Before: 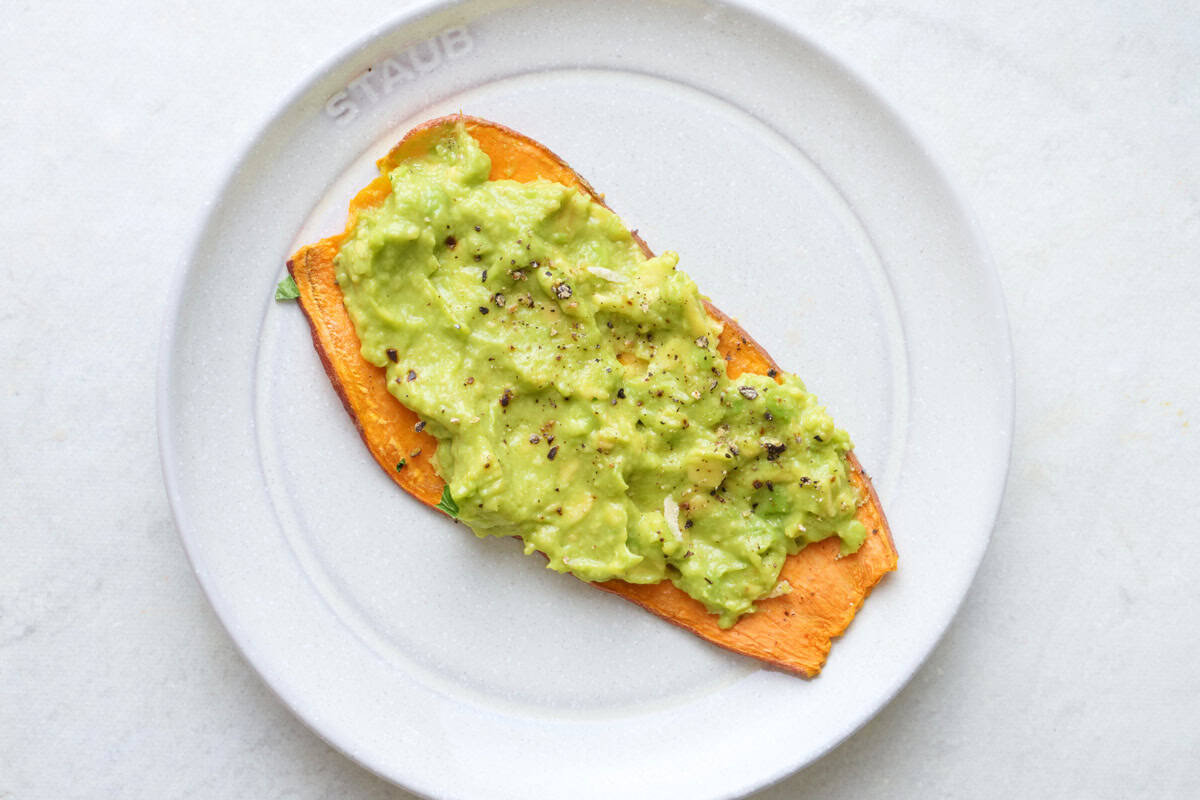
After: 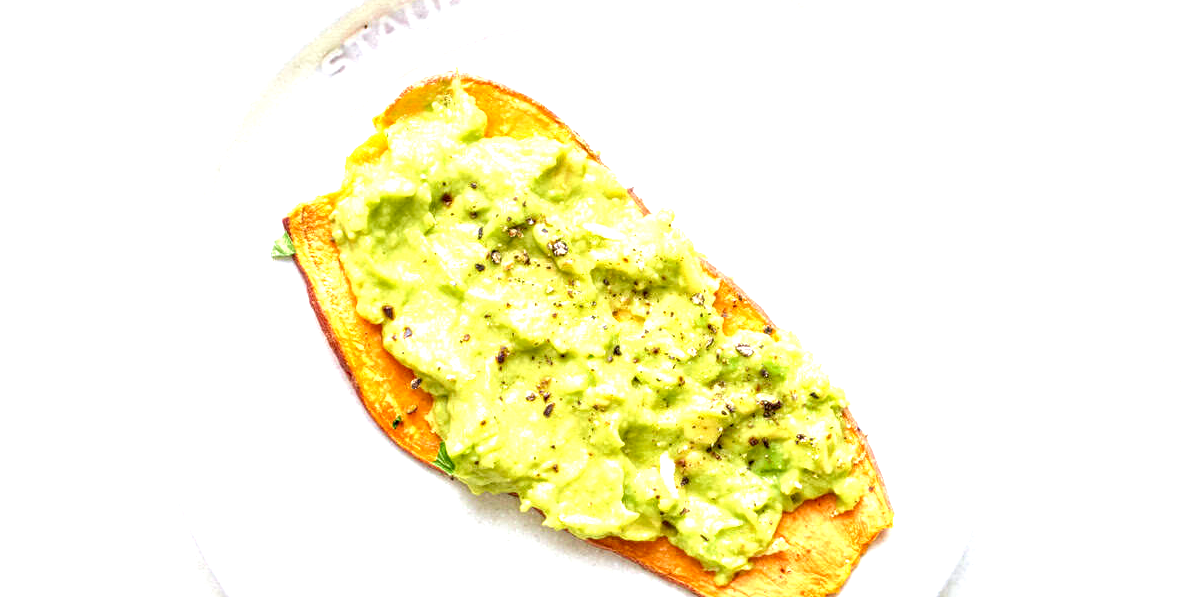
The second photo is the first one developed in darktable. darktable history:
crop: left 0.387%, top 5.469%, bottom 19.809%
exposure: black level correction 0.011, exposure 1.088 EV, compensate exposure bias true, compensate highlight preservation false
velvia: on, module defaults
local contrast: highlights 61%, detail 143%, midtone range 0.428
